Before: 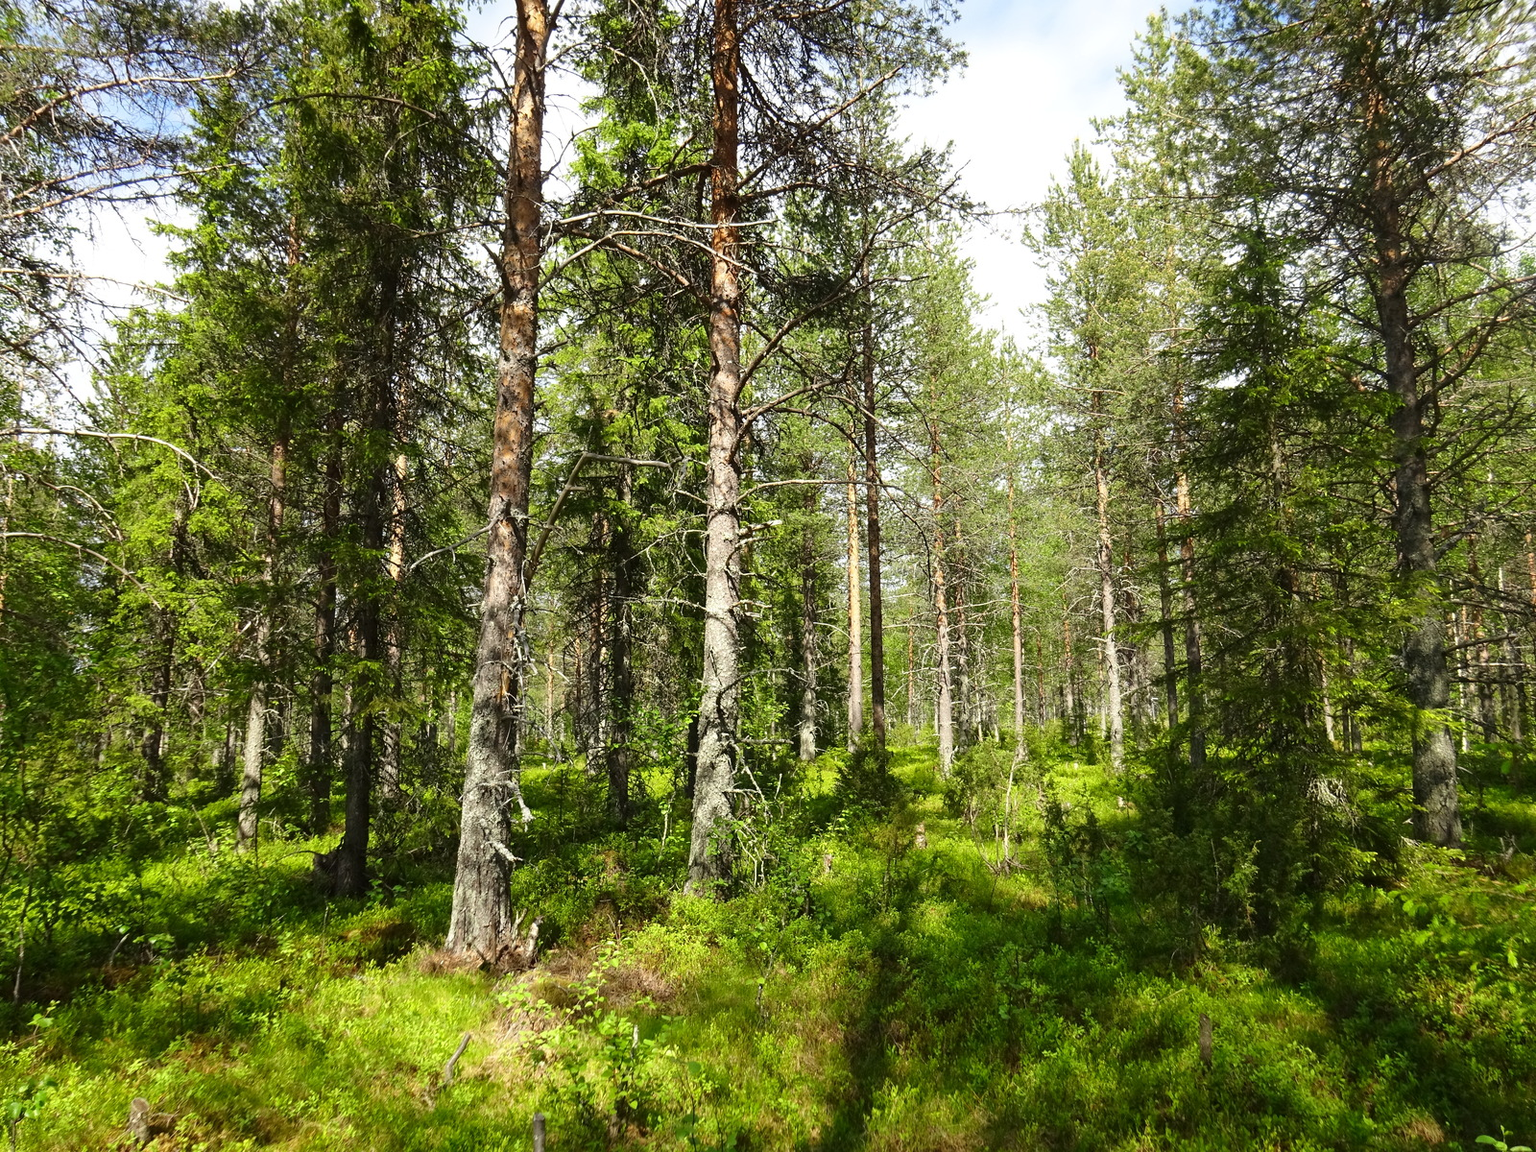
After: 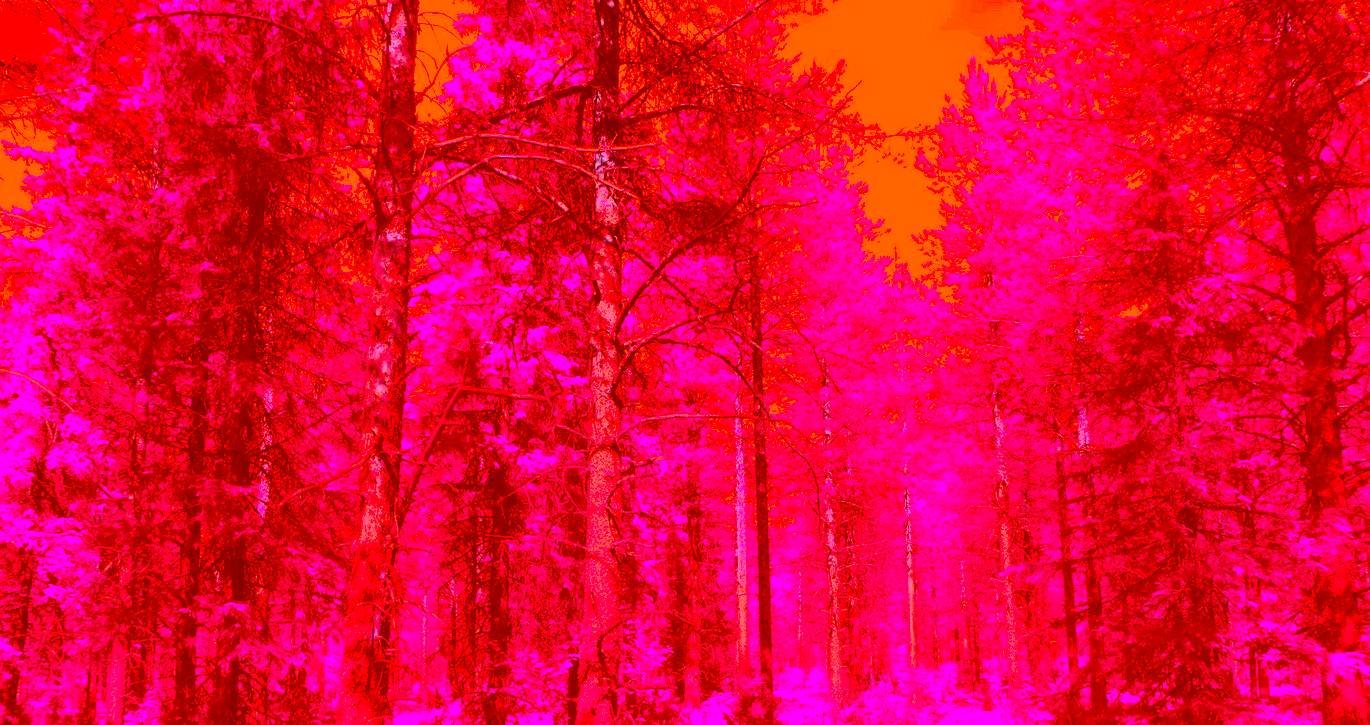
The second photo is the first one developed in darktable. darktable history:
crop and rotate: left 9.345%, top 7.22%, right 4.982%, bottom 32.331%
color correction: highlights a* -39.68, highlights b* -40, shadows a* -40, shadows b* -40, saturation -3
